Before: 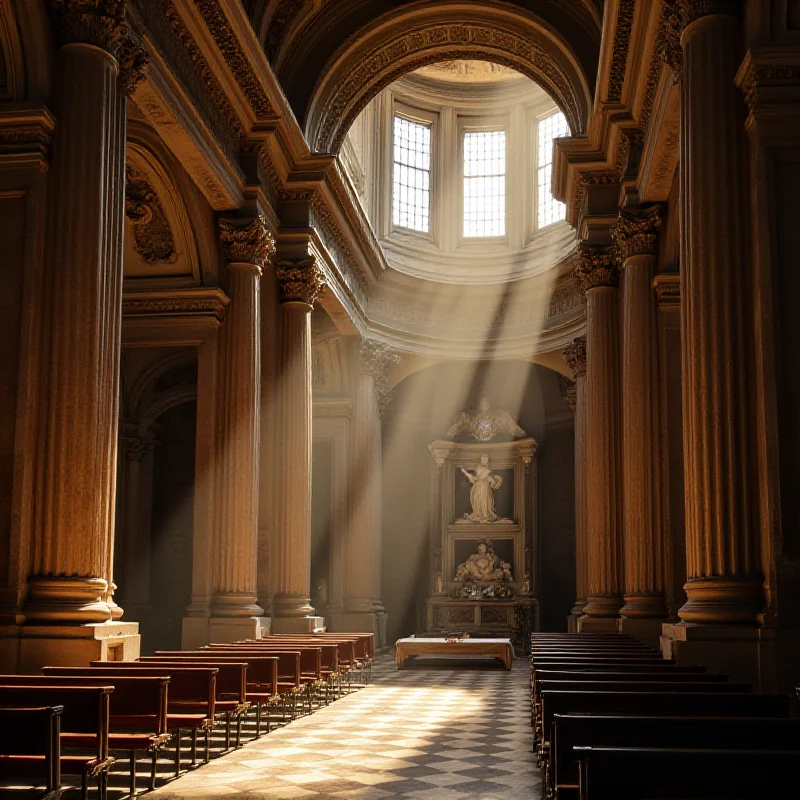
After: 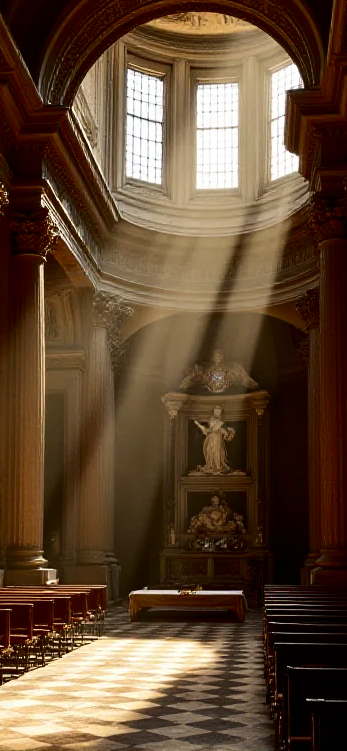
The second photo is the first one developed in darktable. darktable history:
contrast brightness saturation: contrast 0.19, brightness -0.24, saturation 0.11
crop: left 33.452%, top 6.025%, right 23.155%
